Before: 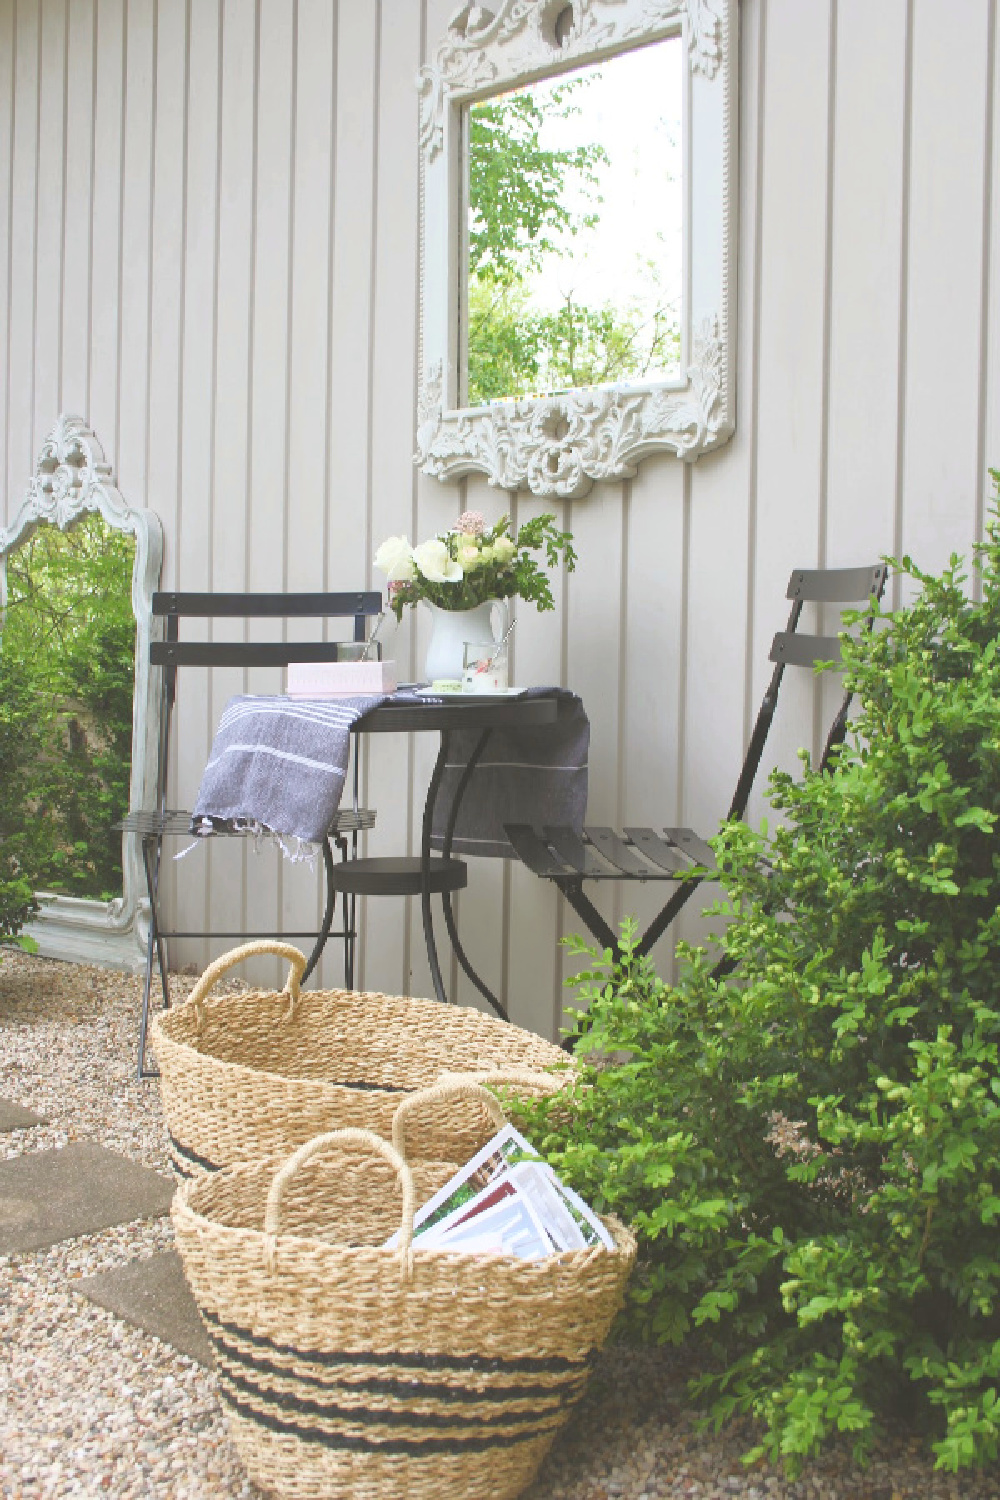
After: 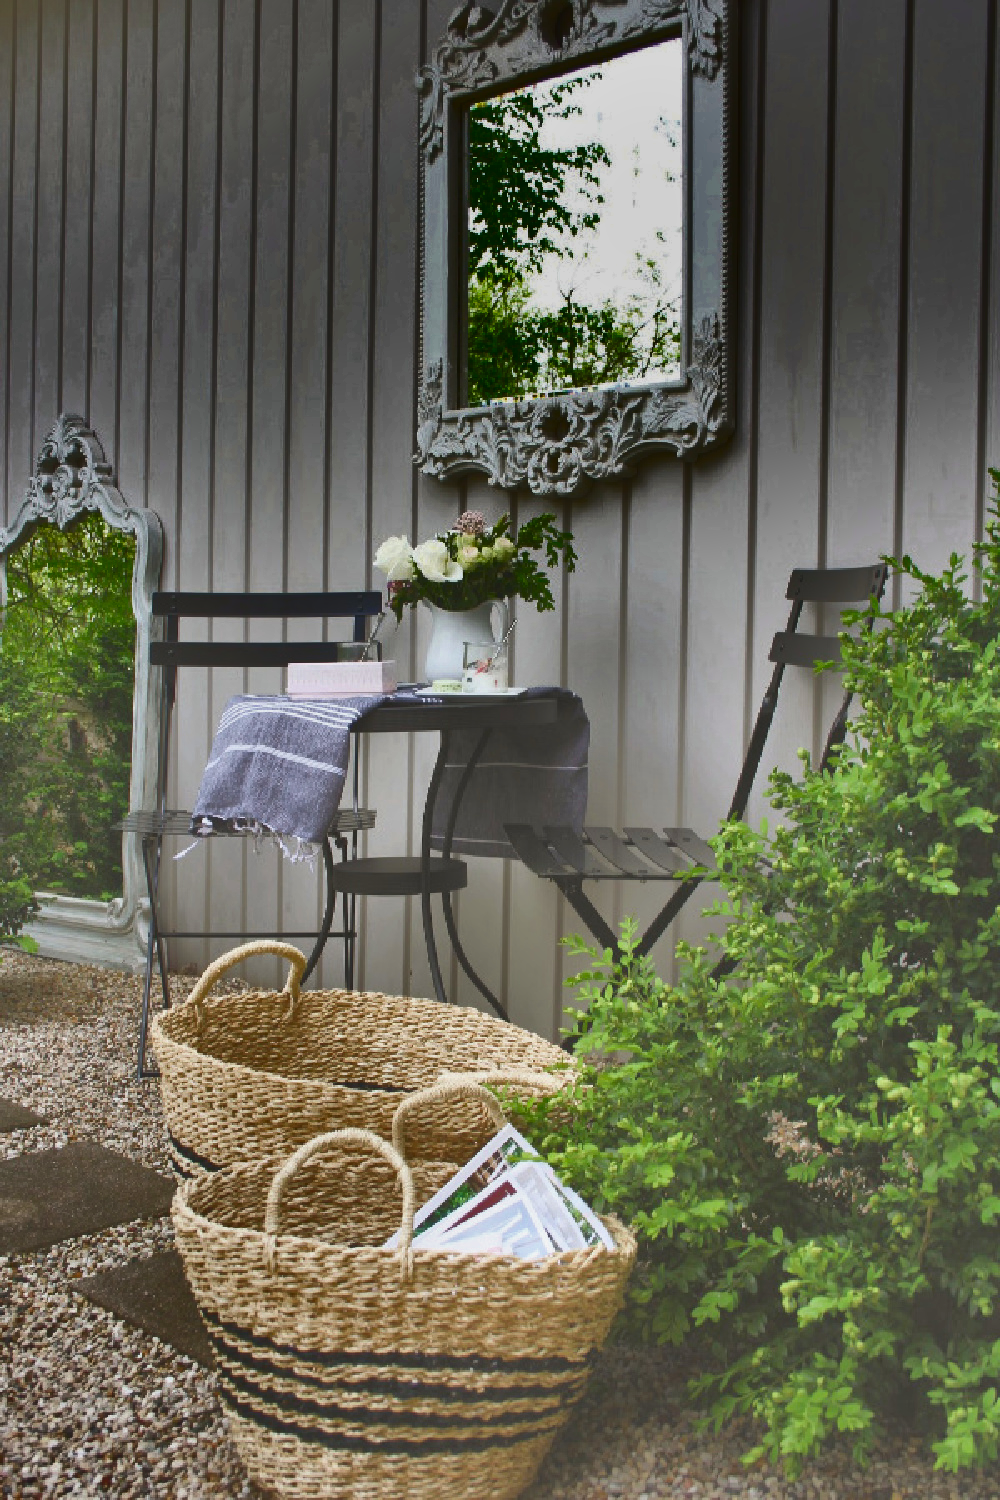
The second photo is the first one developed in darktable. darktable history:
shadows and highlights: radius 124.57, shadows 99.63, white point adjustment -3.03, highlights -99.65, soften with gaussian
